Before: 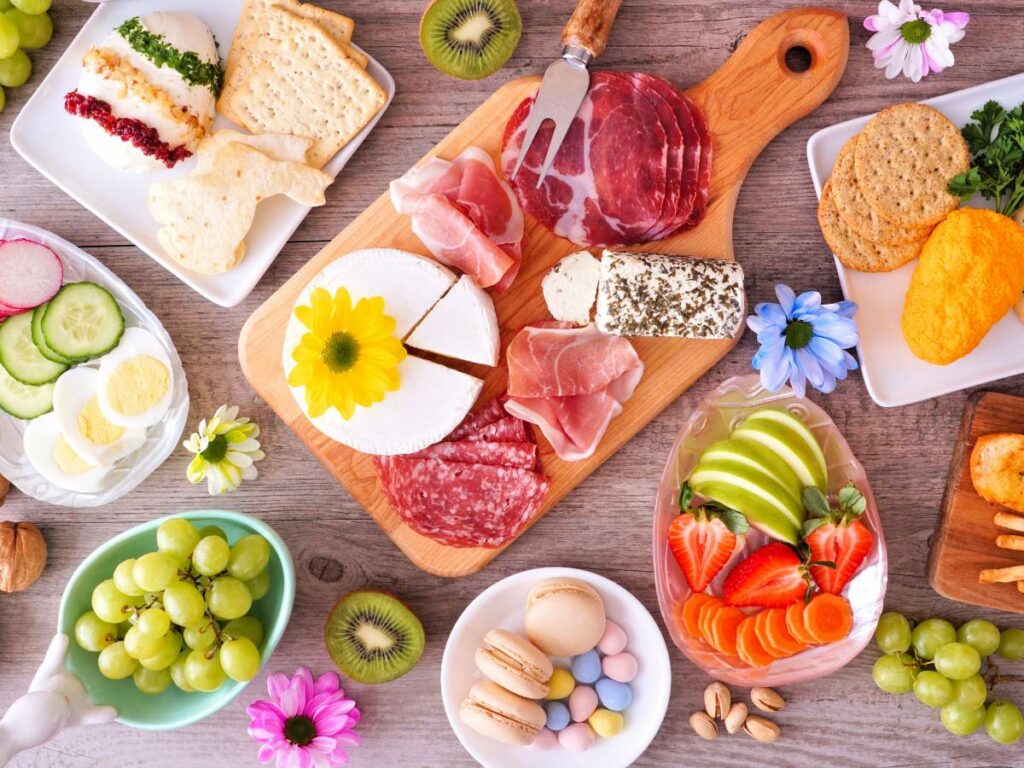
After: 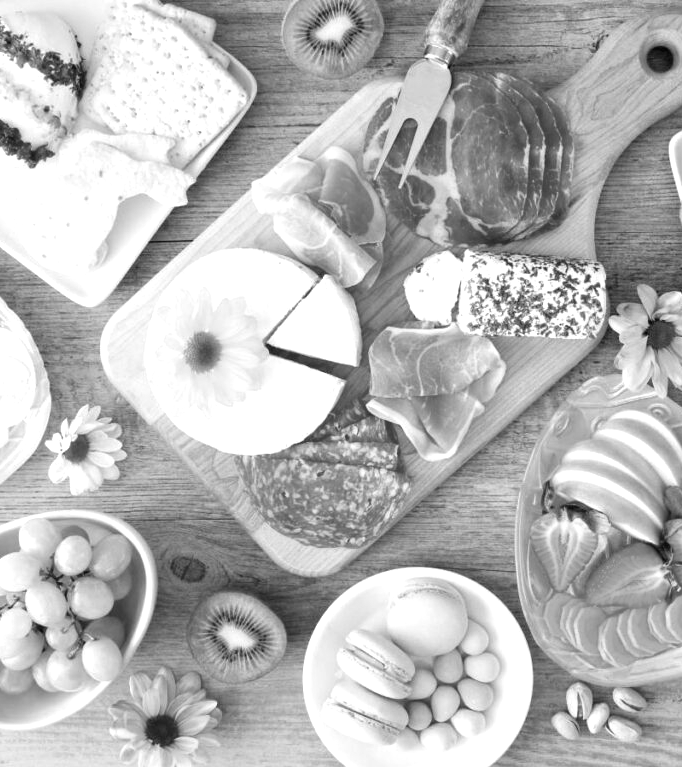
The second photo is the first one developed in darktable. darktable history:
exposure: exposure 0.559 EV, compensate highlight preservation false
monochrome: a 73.58, b 64.21
crop and rotate: left 13.537%, right 19.796%
